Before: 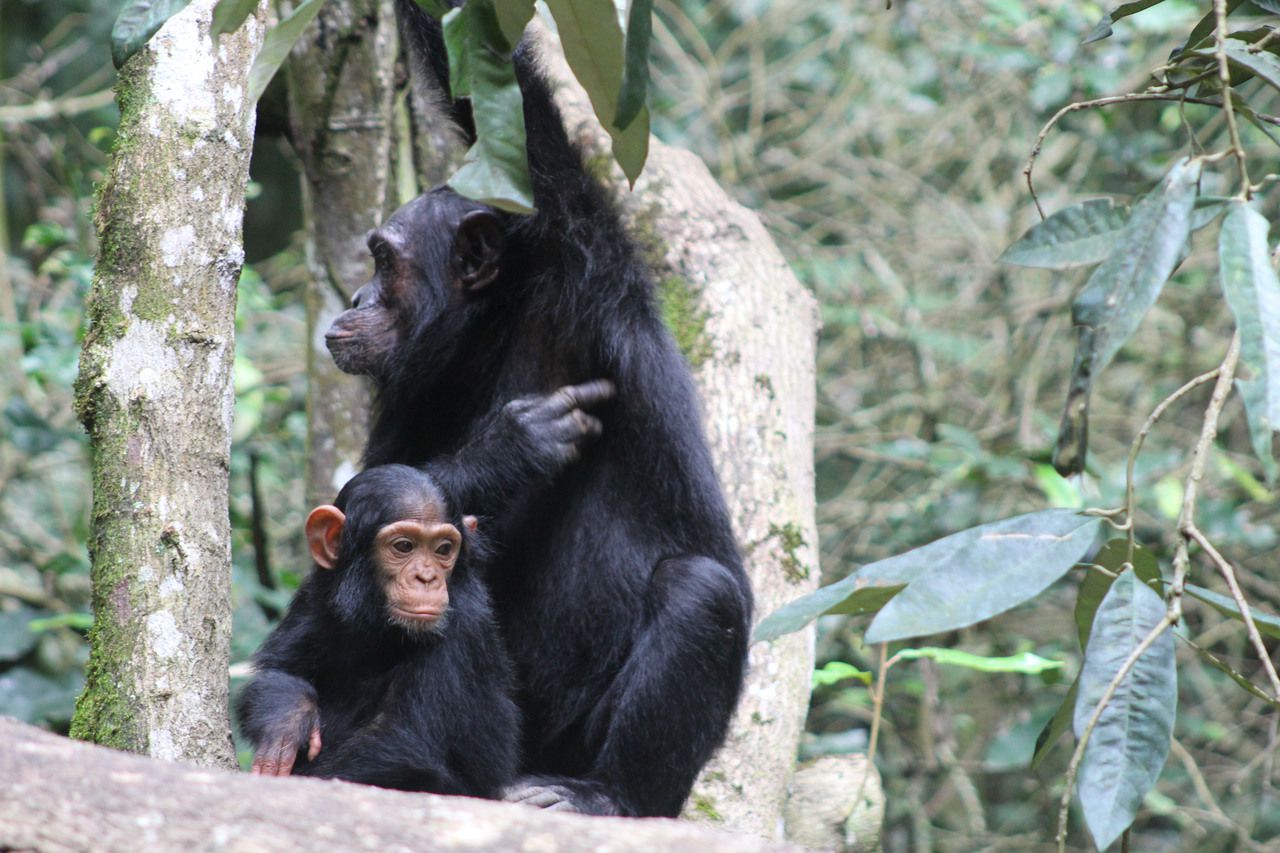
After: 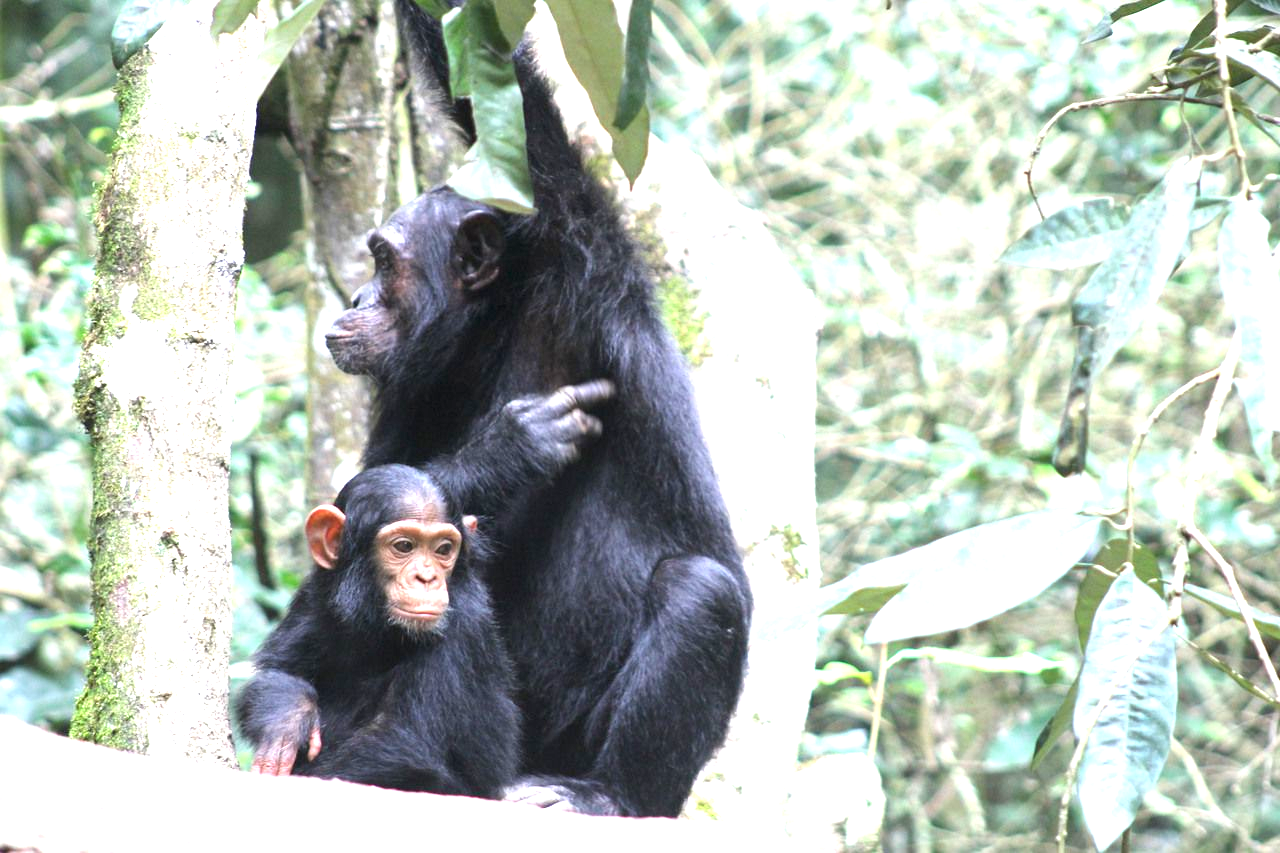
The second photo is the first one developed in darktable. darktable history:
exposure: black level correction 0.001, exposure 1.399 EV, compensate highlight preservation false
